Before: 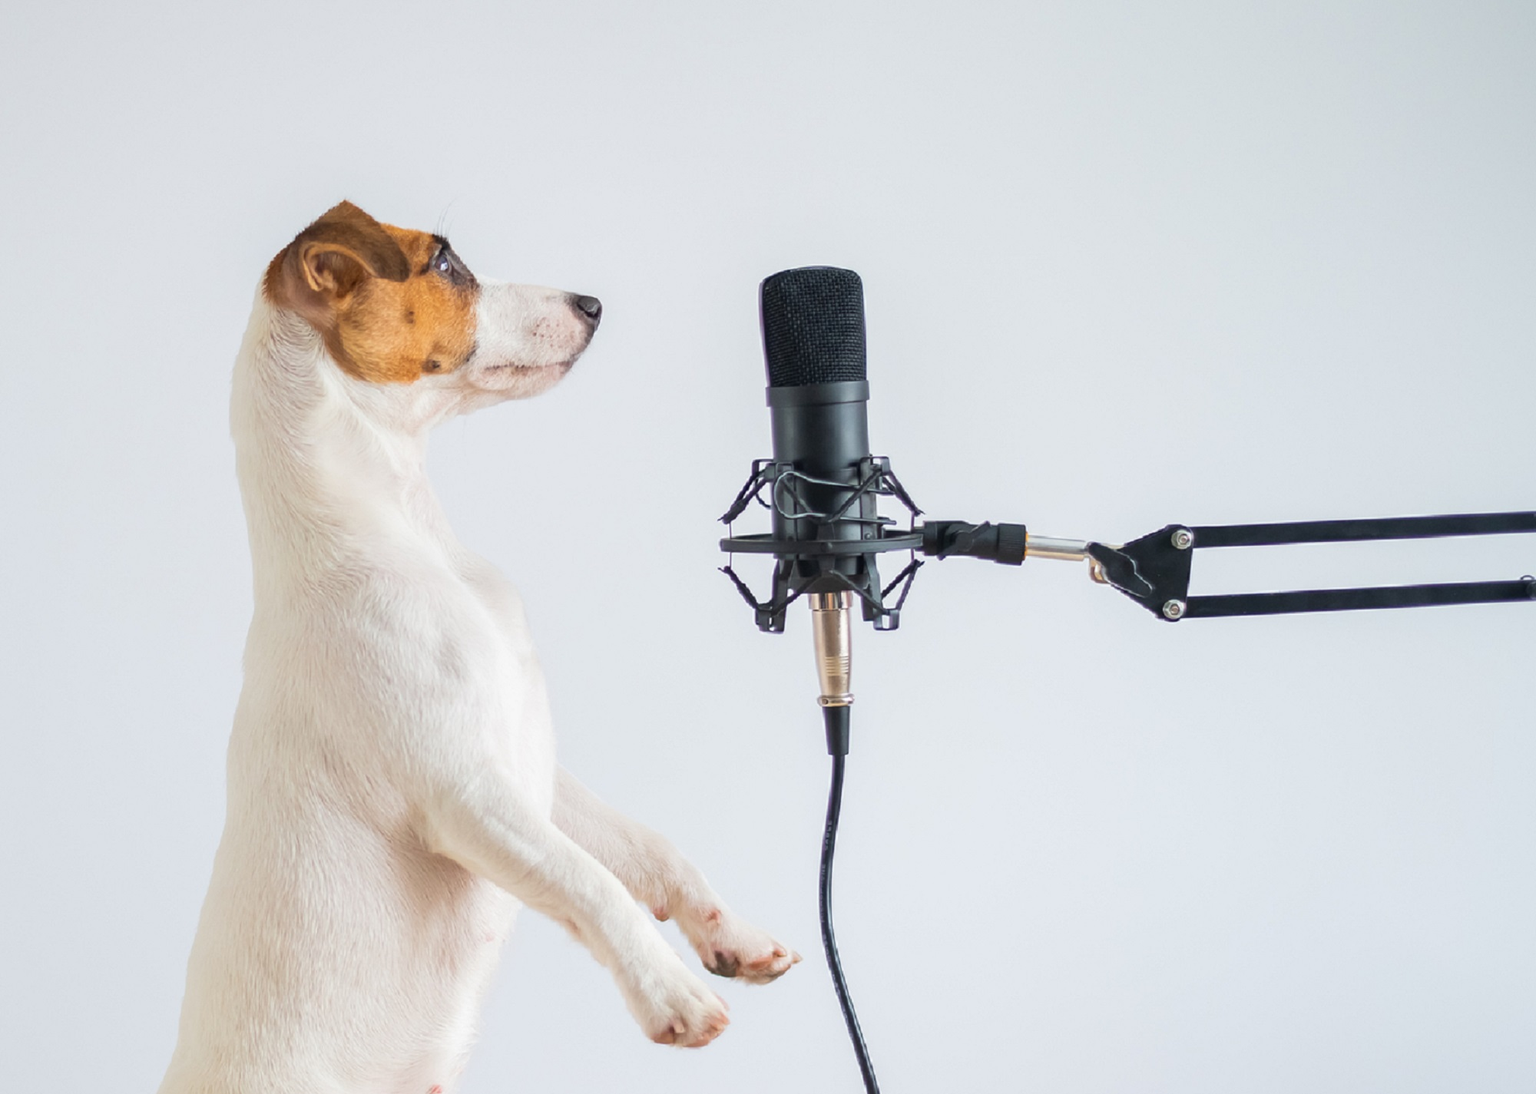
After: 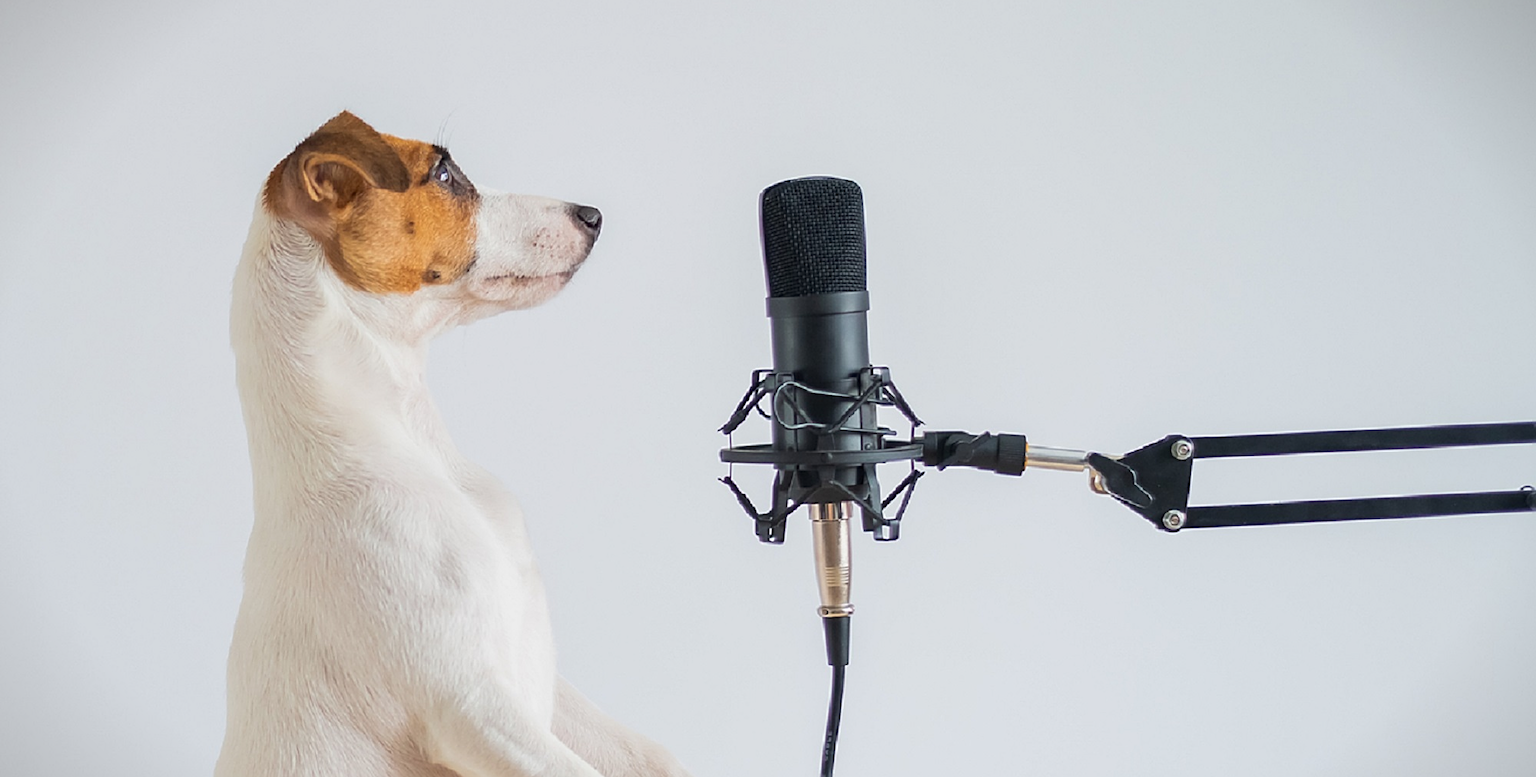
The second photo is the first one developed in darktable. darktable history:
vignetting: fall-off start 99.85%, width/height ratio 1.311
crop and rotate: top 8.22%, bottom 20.675%
exposure: exposure -0.139 EV, compensate highlight preservation false
sharpen: on, module defaults
